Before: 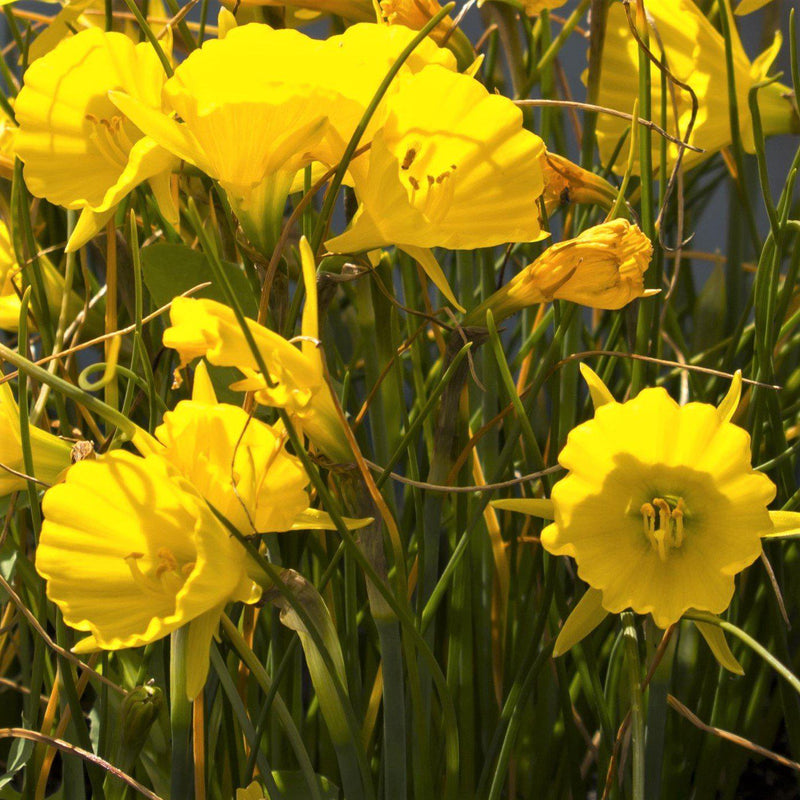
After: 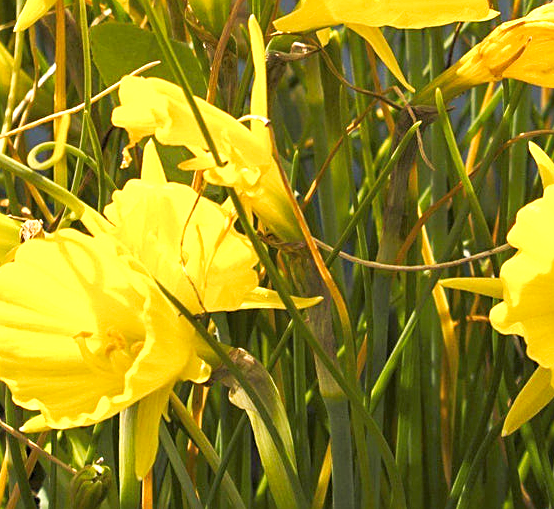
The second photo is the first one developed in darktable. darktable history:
crop: left 6.488%, top 27.668%, right 24.183%, bottom 8.656%
tone curve: curves: ch0 [(0, 0) (0.003, 0.006) (0.011, 0.015) (0.025, 0.032) (0.044, 0.054) (0.069, 0.079) (0.1, 0.111) (0.136, 0.146) (0.177, 0.186) (0.224, 0.229) (0.277, 0.286) (0.335, 0.348) (0.399, 0.426) (0.468, 0.514) (0.543, 0.609) (0.623, 0.706) (0.709, 0.789) (0.801, 0.862) (0.898, 0.926) (1, 1)], preserve colors none
exposure: exposure 0.77 EV, compensate highlight preservation false
sharpen: on, module defaults
rgb curve: curves: ch0 [(0, 0) (0.053, 0.068) (0.122, 0.128) (1, 1)]
